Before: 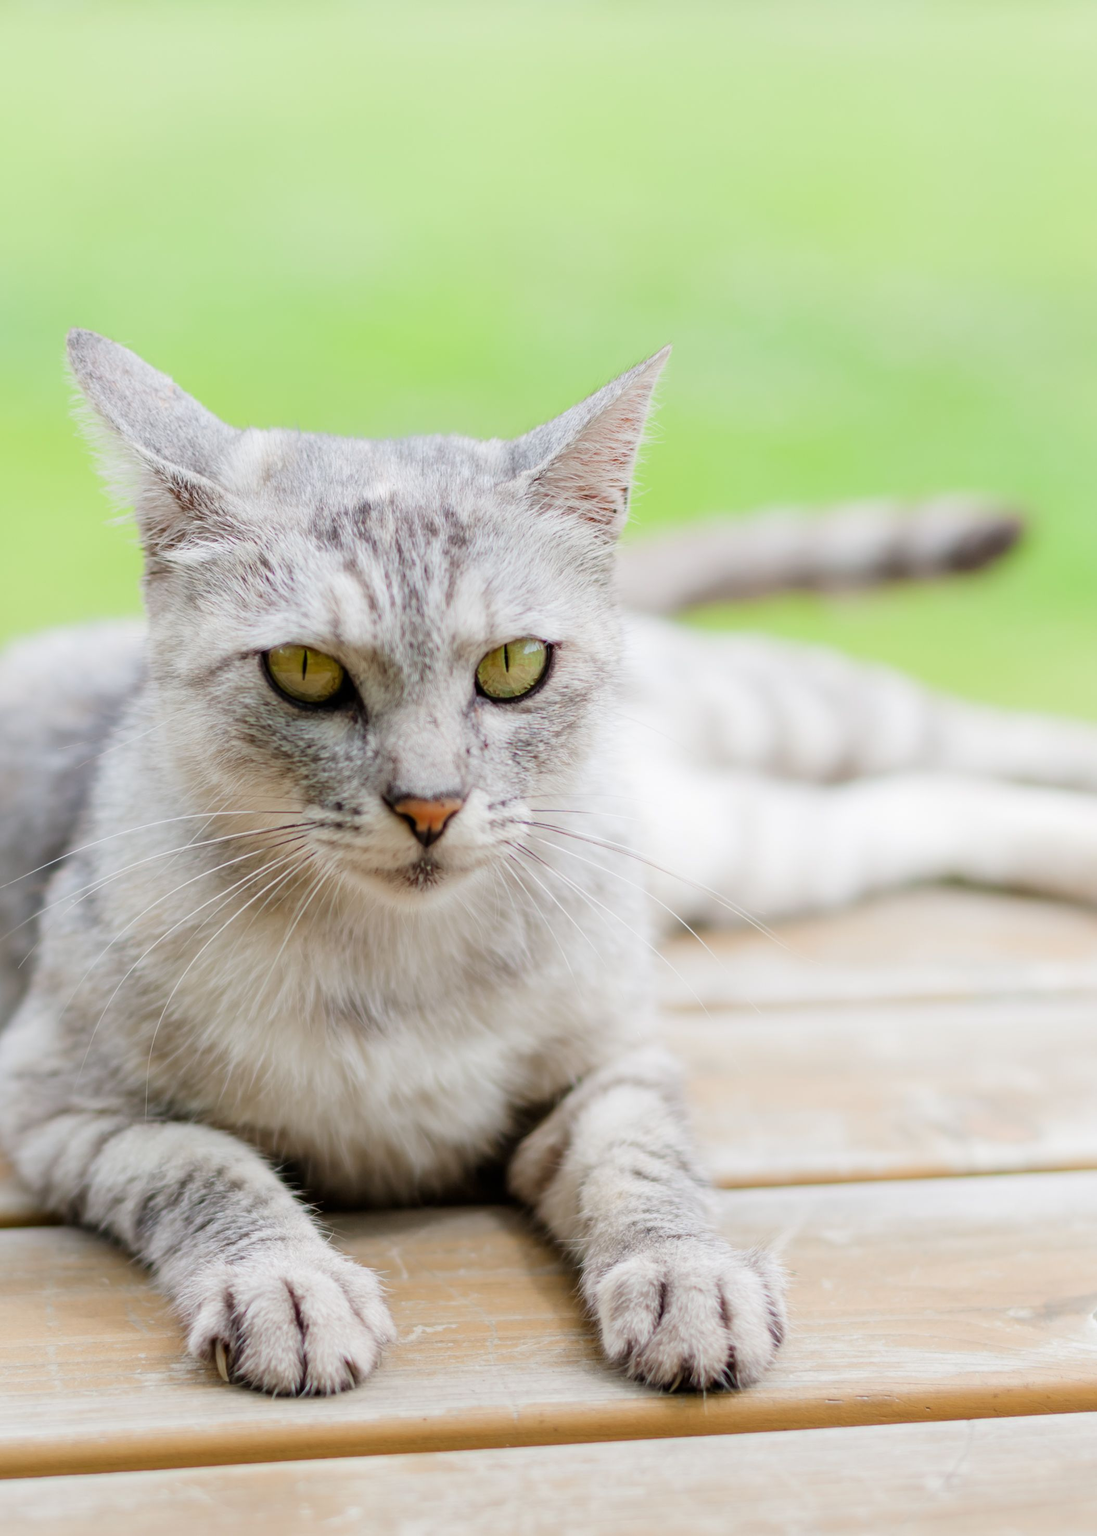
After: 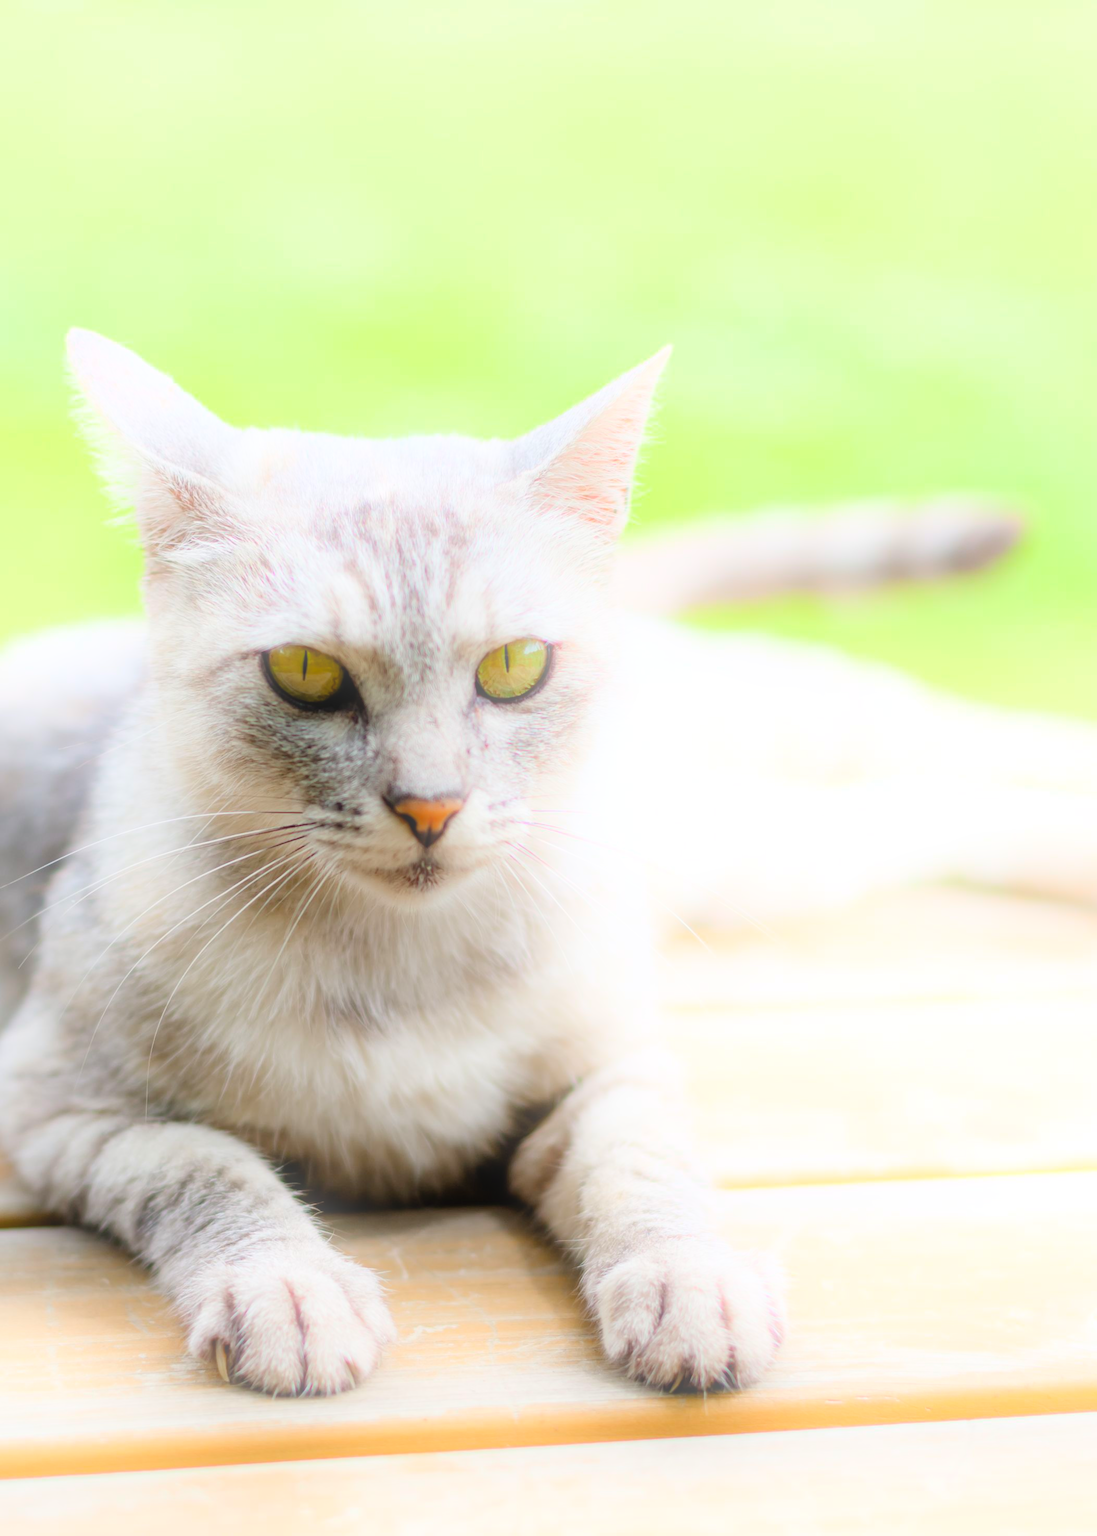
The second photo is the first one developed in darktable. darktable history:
color balance rgb: linear chroma grading › global chroma 10%, perceptual saturation grading › global saturation 5%, perceptual brilliance grading › global brilliance 4%, global vibrance 7%, saturation formula JzAzBz (2021)
bloom: threshold 82.5%, strength 16.25%
